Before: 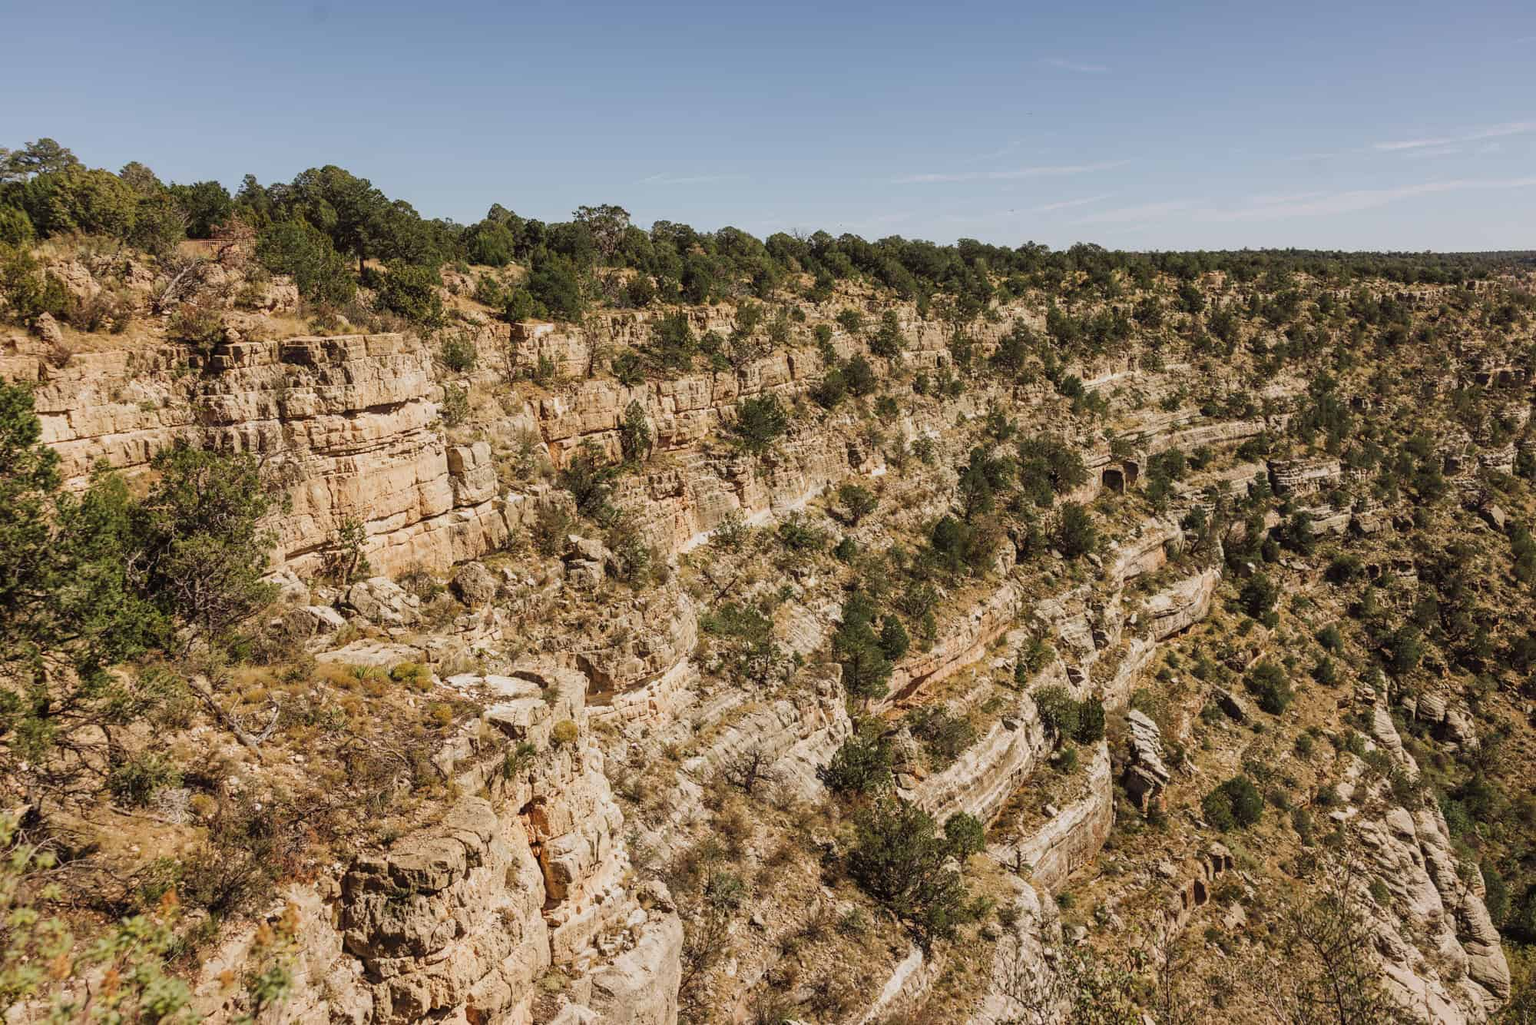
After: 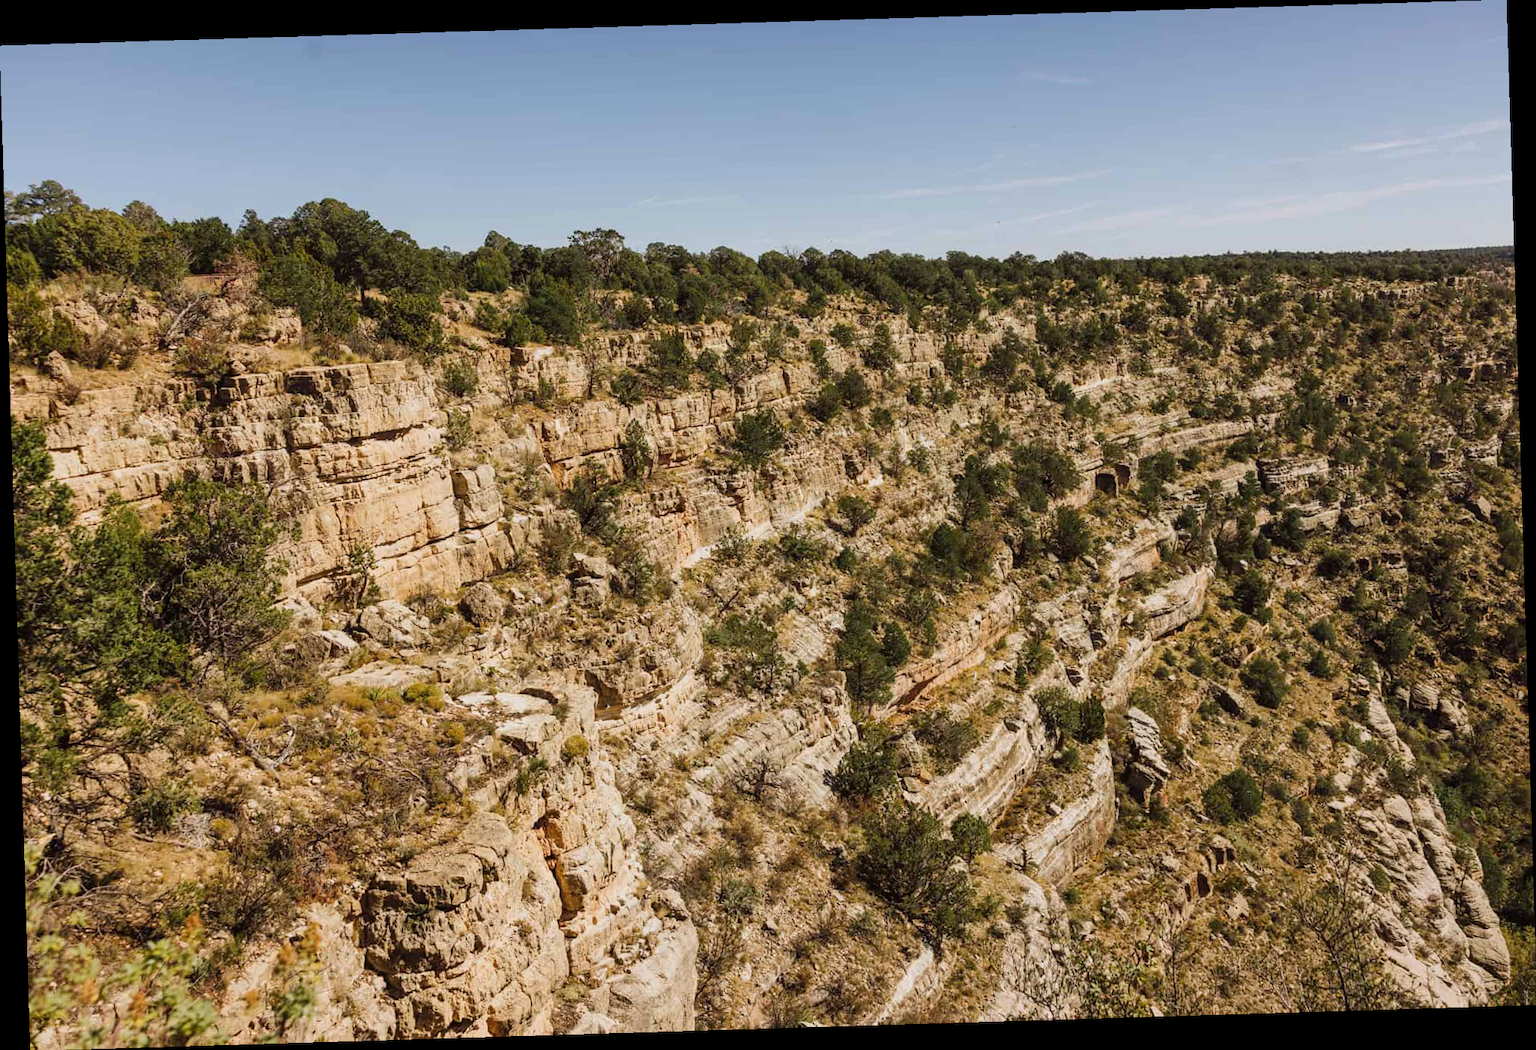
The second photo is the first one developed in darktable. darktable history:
contrast brightness saturation: contrast 0.11, saturation -0.17
color balance rgb: perceptual saturation grading › global saturation 20%, global vibrance 20%
rotate and perspective: rotation -1.75°, automatic cropping off
